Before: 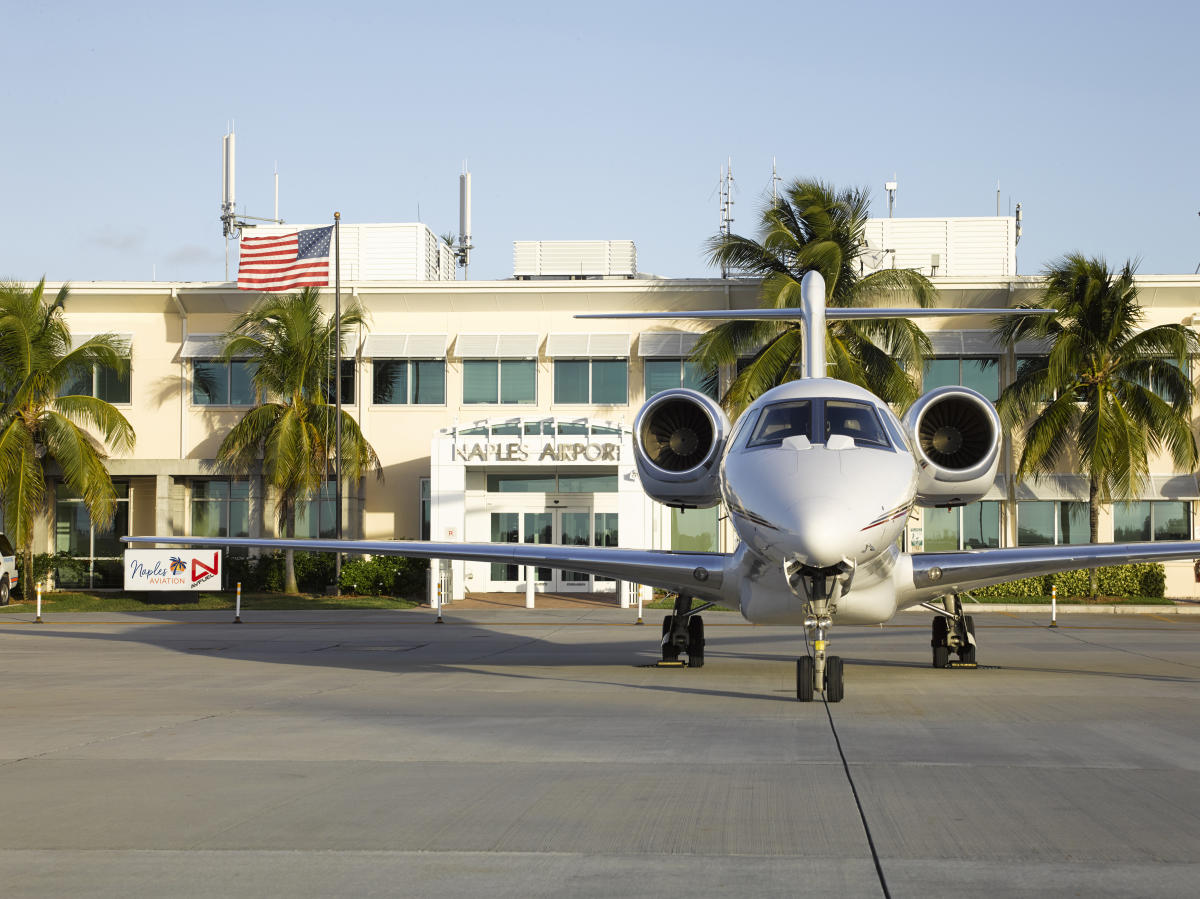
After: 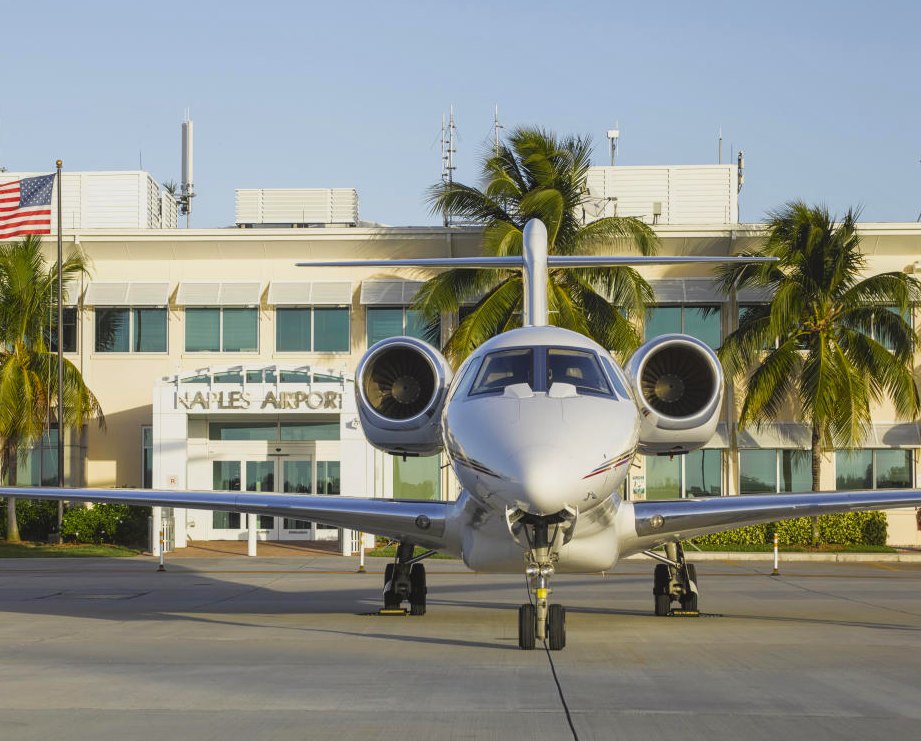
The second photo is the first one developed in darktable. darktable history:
crop: left 23.176%, top 5.826%, bottom 11.732%
contrast brightness saturation: contrast -0.185, saturation 0.188
local contrast: on, module defaults
